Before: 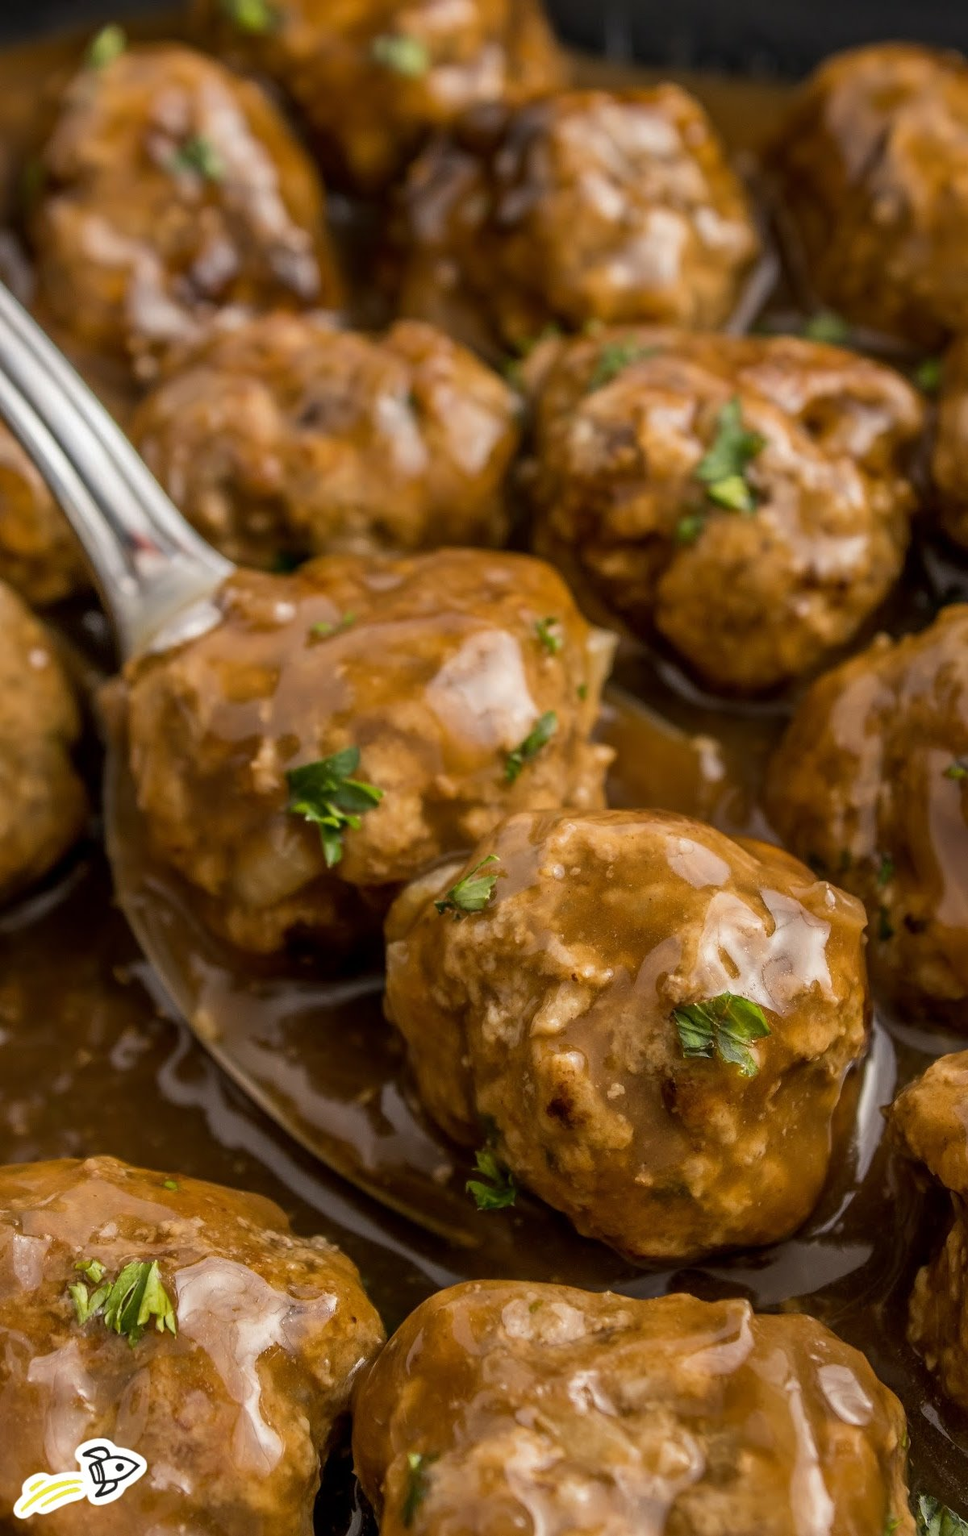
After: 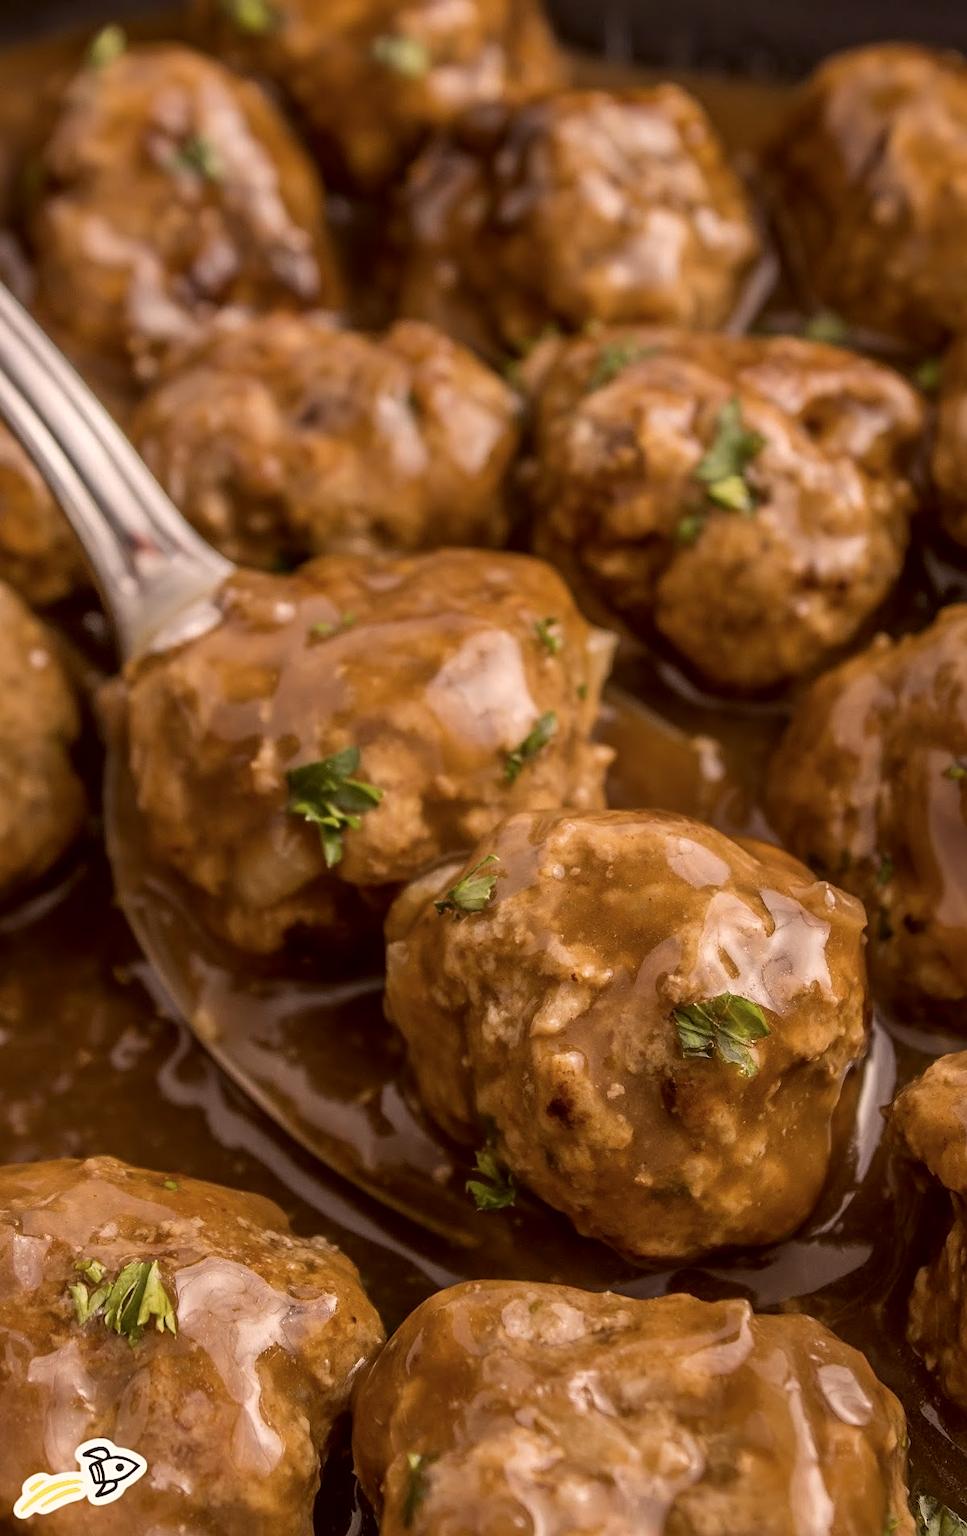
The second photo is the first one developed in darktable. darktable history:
color correction: highlights a* 10.21, highlights b* 9.79, shadows a* 8.61, shadows b* 7.88, saturation 0.8
sharpen: amount 0.2
color balance rgb: linear chroma grading › global chroma -0.67%, saturation formula JzAzBz (2021)
